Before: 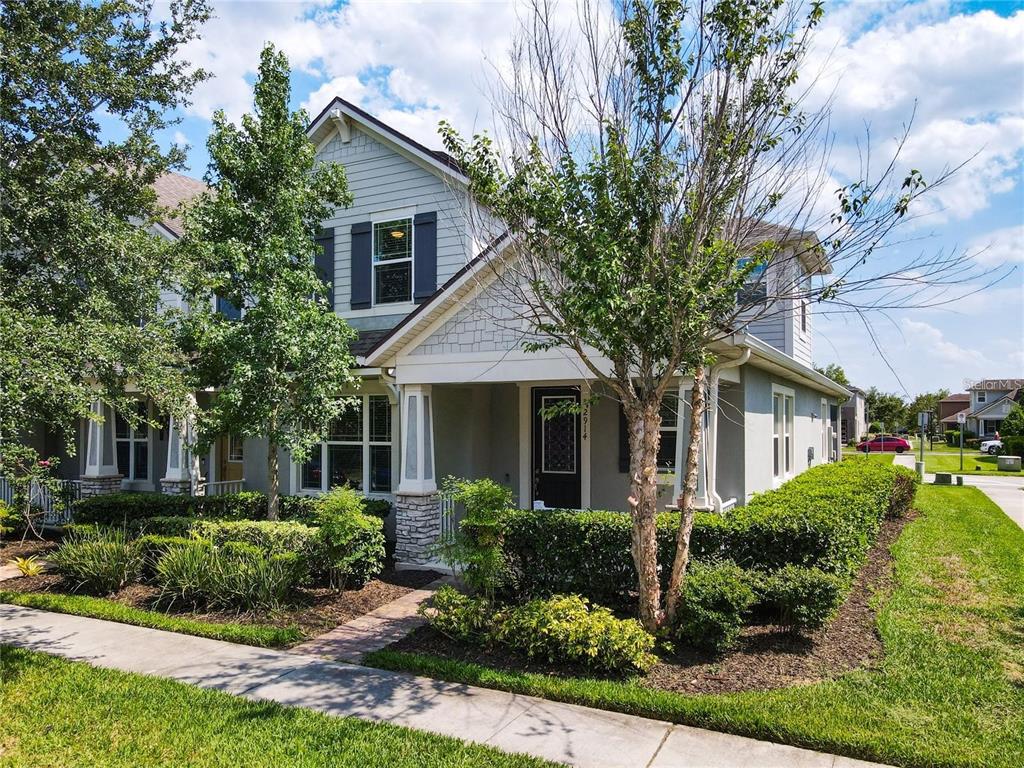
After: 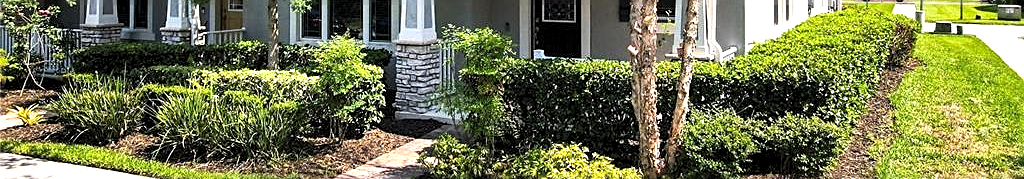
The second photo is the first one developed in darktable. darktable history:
exposure: exposure 0.565 EV, compensate highlight preservation false
levels: black 0.096%, levels [0.062, 0.494, 0.925]
sharpen: on, module defaults
crop and rotate: top 58.737%, bottom 17.949%
